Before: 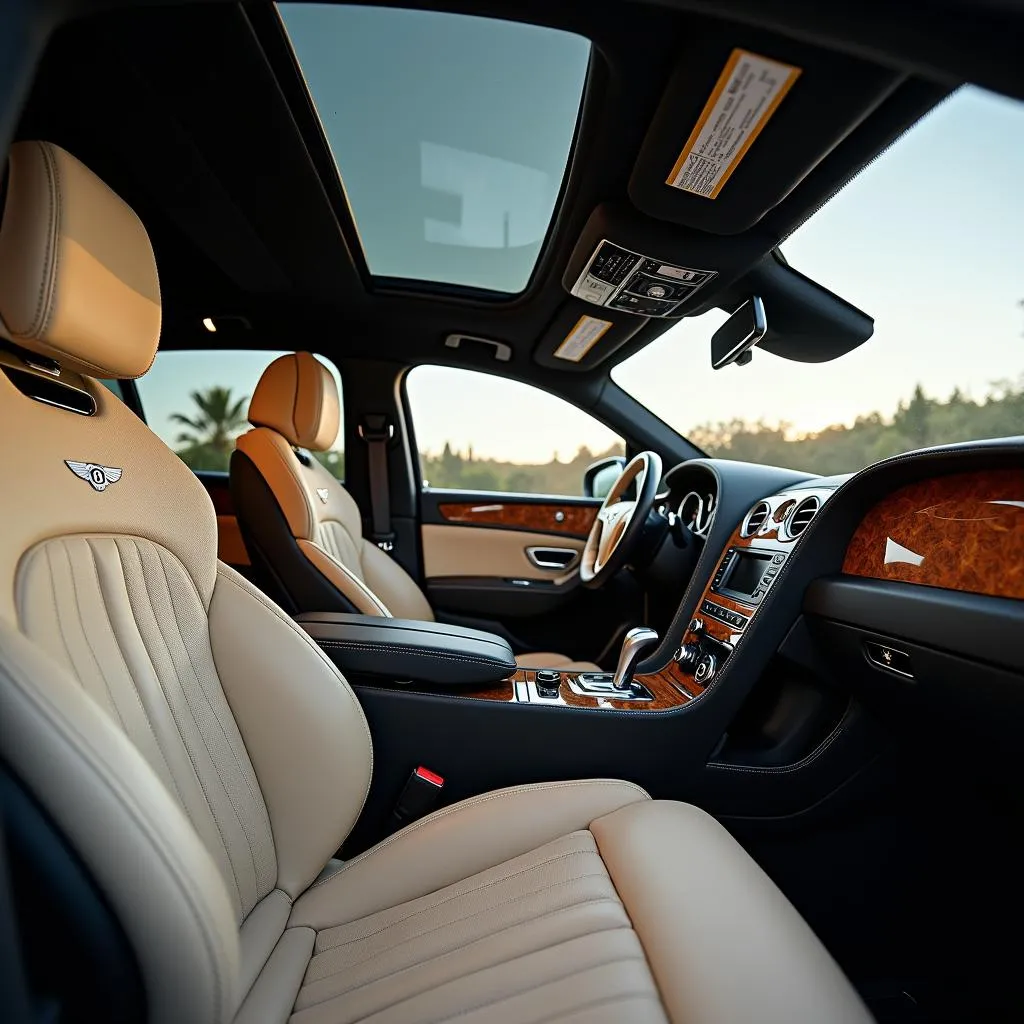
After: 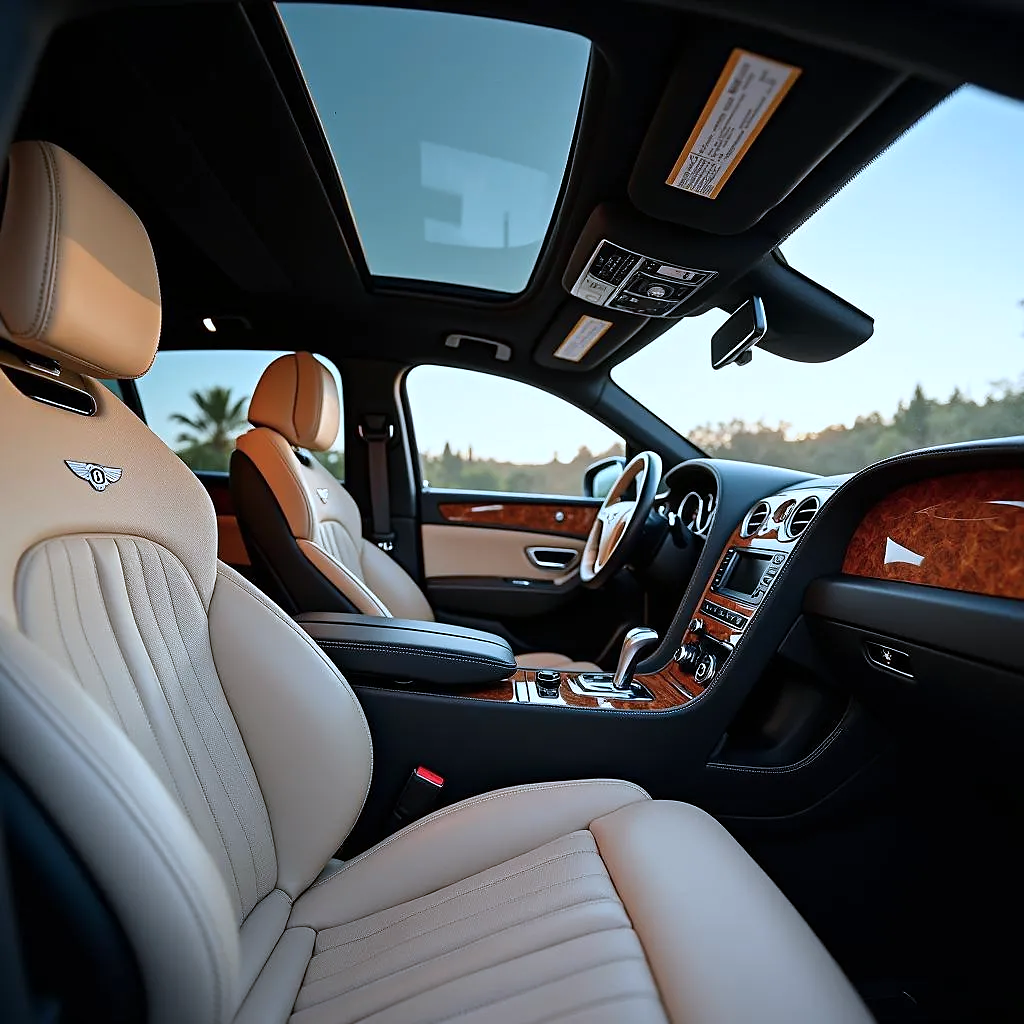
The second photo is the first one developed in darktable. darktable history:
color correction: highlights a* -2.24, highlights b* -18.1
sharpen: radius 1, threshold 1
